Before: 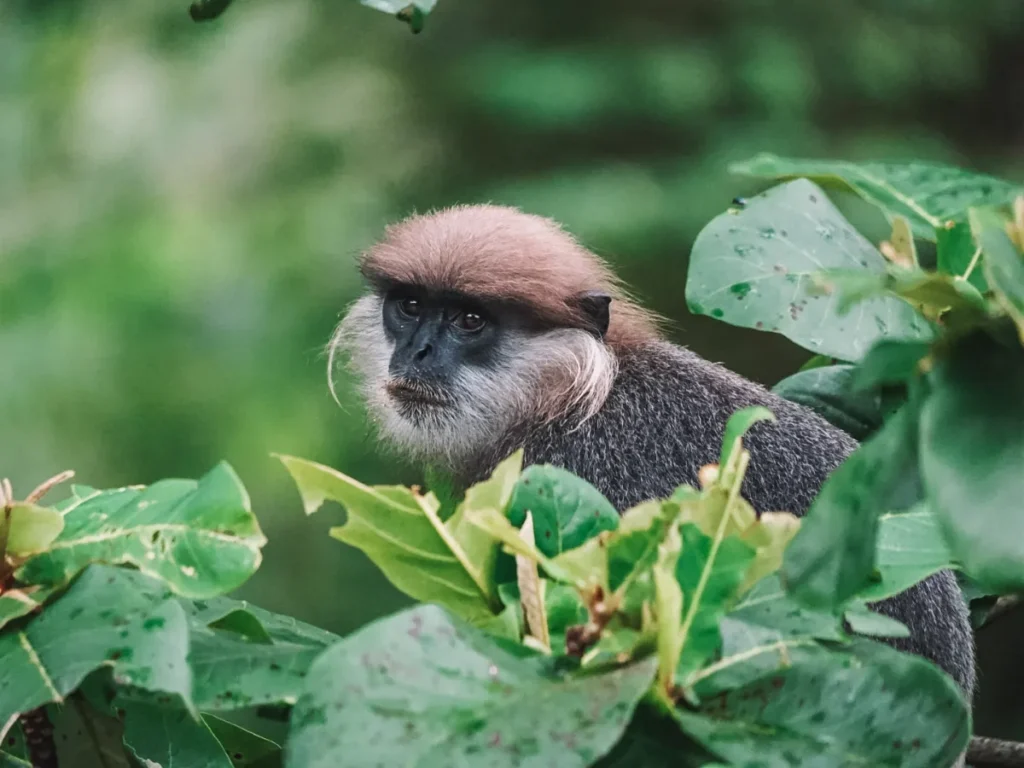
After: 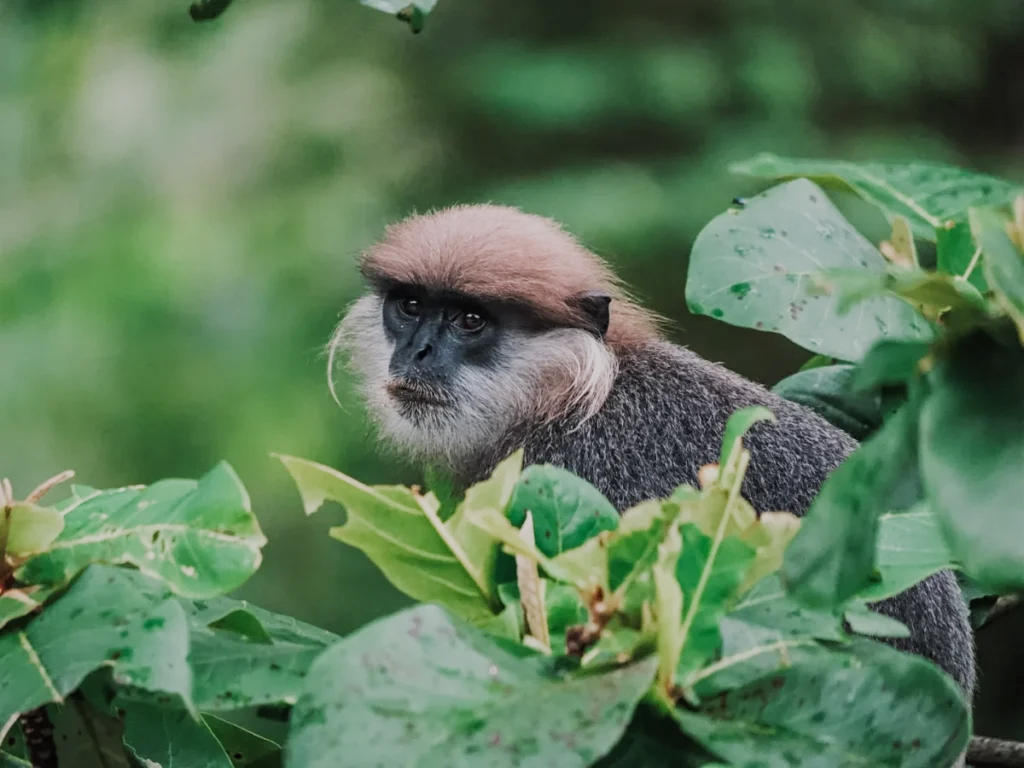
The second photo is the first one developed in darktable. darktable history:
filmic rgb: middle gray luminance 18.42%, black relative exposure -11.25 EV, white relative exposure 3.75 EV, threshold 6 EV, target black luminance 0%, hardness 5.87, latitude 57.4%, contrast 0.963, shadows ↔ highlights balance 49.98%, add noise in highlights 0, preserve chrominance luminance Y, color science v3 (2019), use custom middle-gray values true, iterations of high-quality reconstruction 0, contrast in highlights soft, enable highlight reconstruction true
rotate and perspective: automatic cropping off
